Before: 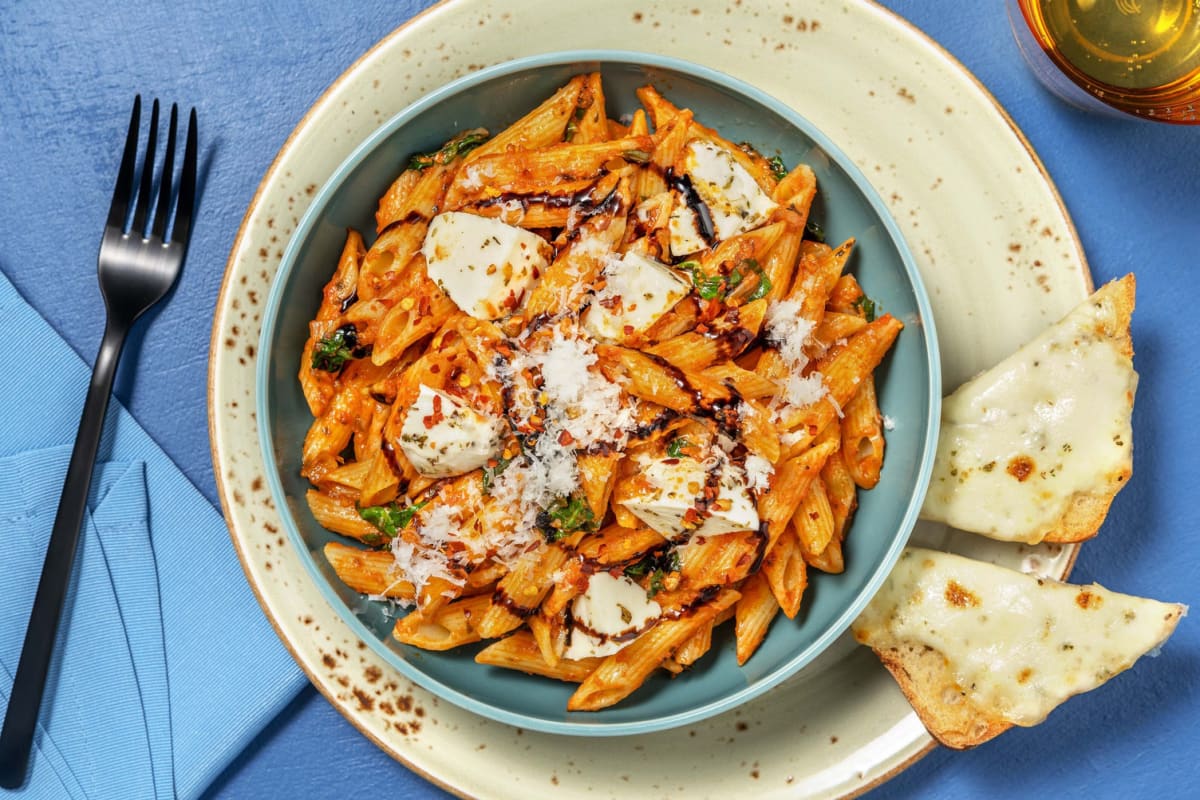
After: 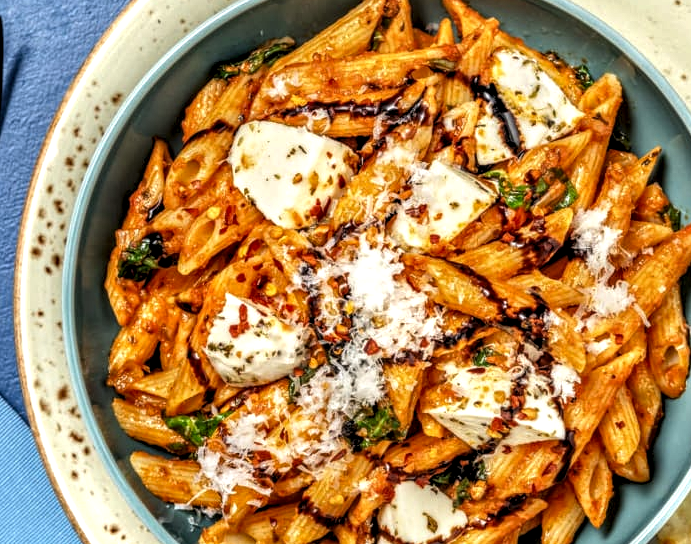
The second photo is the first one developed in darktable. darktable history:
crop: left 16.217%, top 11.445%, right 26.152%, bottom 20.513%
local contrast: highlights 22%, detail 150%
shadows and highlights: shadows 33.07, highlights -46.8, compress 49.91%, soften with gaussian
levels: levels [0.062, 0.494, 0.925]
